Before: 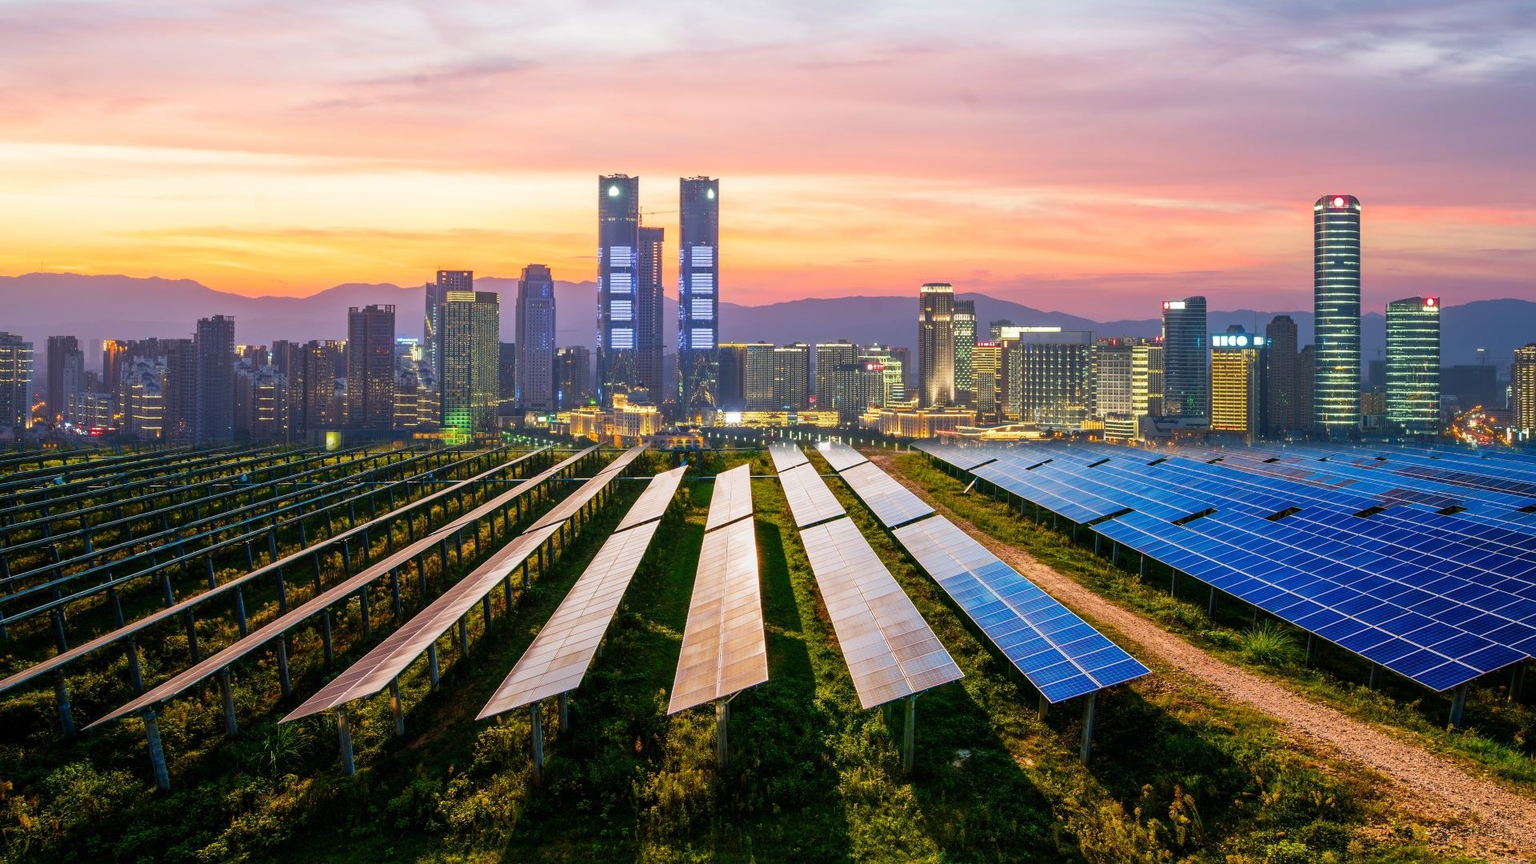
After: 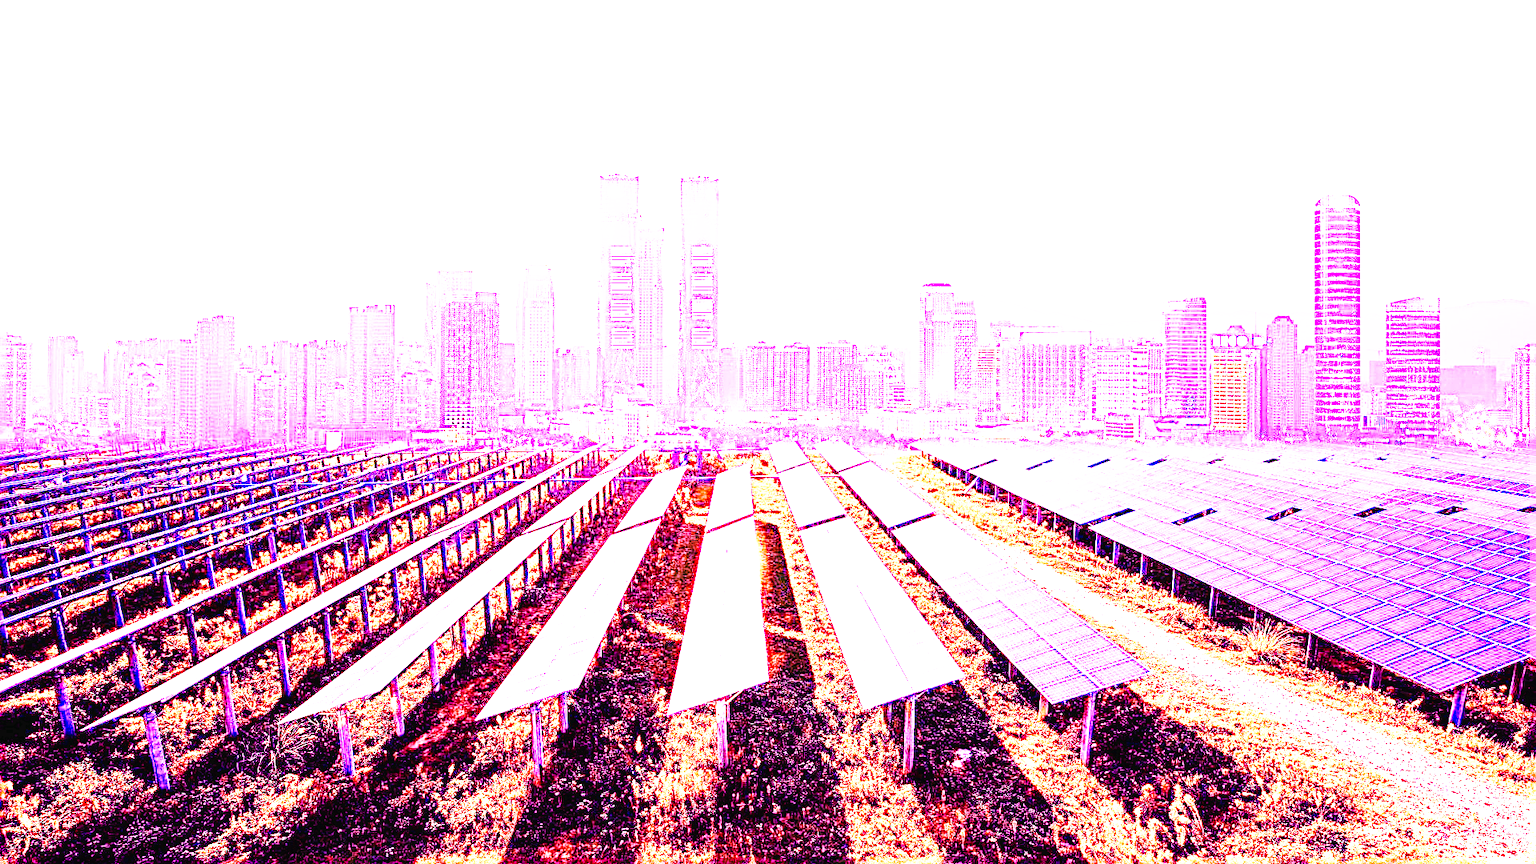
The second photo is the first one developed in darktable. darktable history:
white balance: red 8, blue 8
base curve: curves: ch0 [(0, 0.003) (0.001, 0.002) (0.006, 0.004) (0.02, 0.022) (0.048, 0.086) (0.094, 0.234) (0.162, 0.431) (0.258, 0.629) (0.385, 0.8) (0.548, 0.918) (0.751, 0.988) (1, 1)], preserve colors none
sharpen: radius 2.817, amount 0.715
